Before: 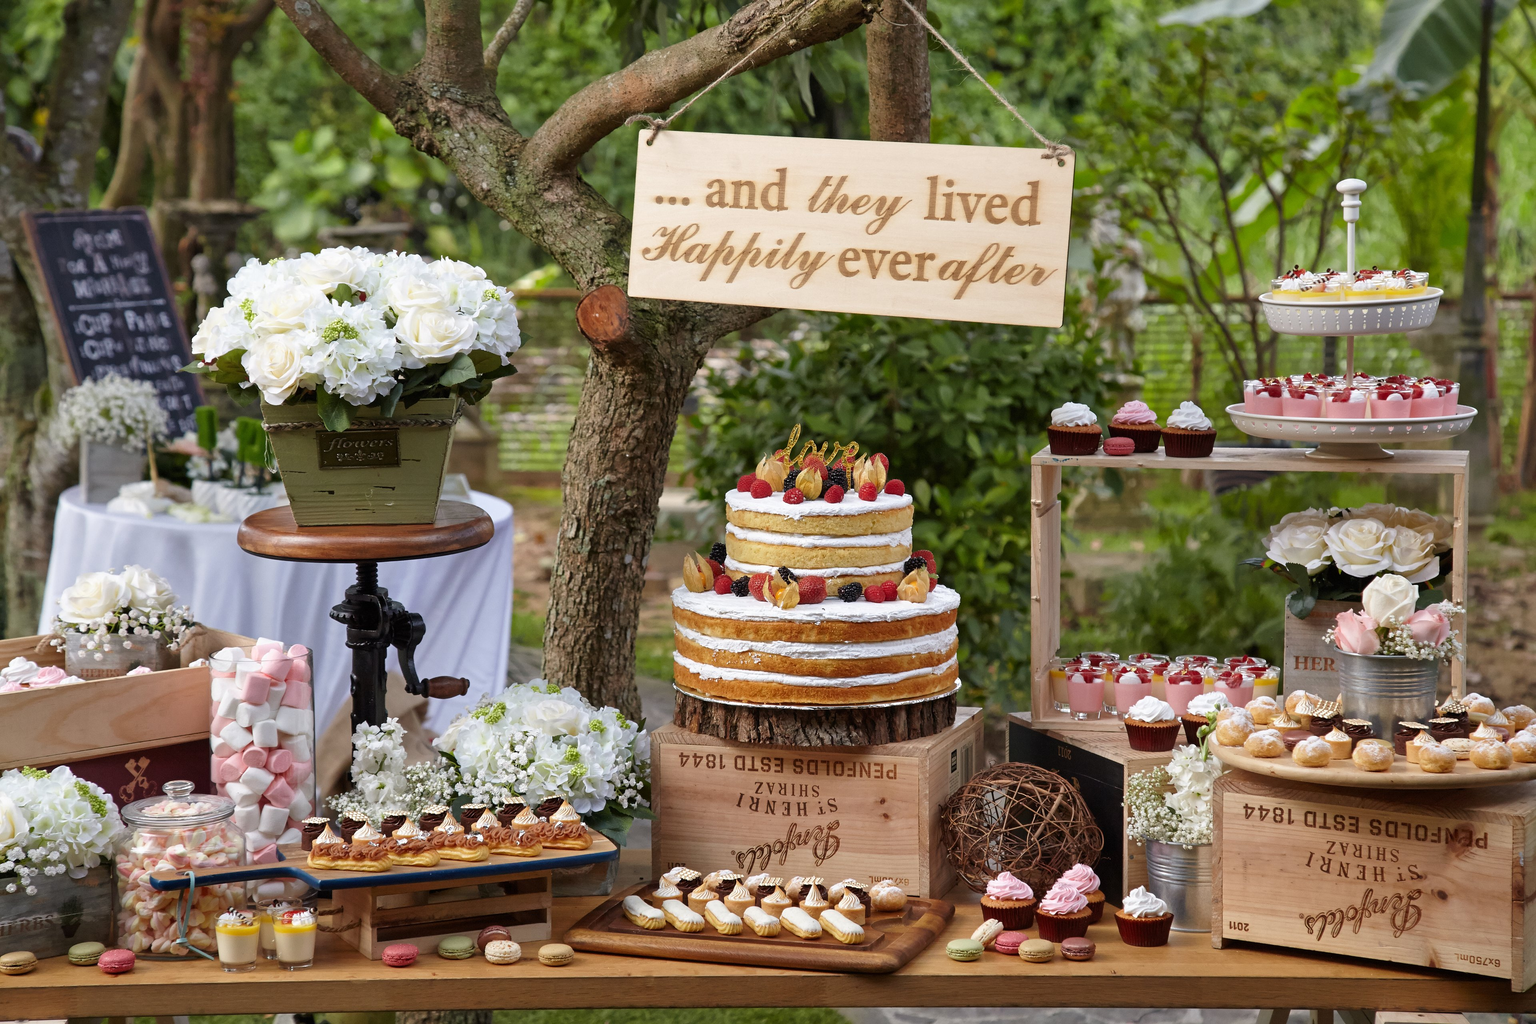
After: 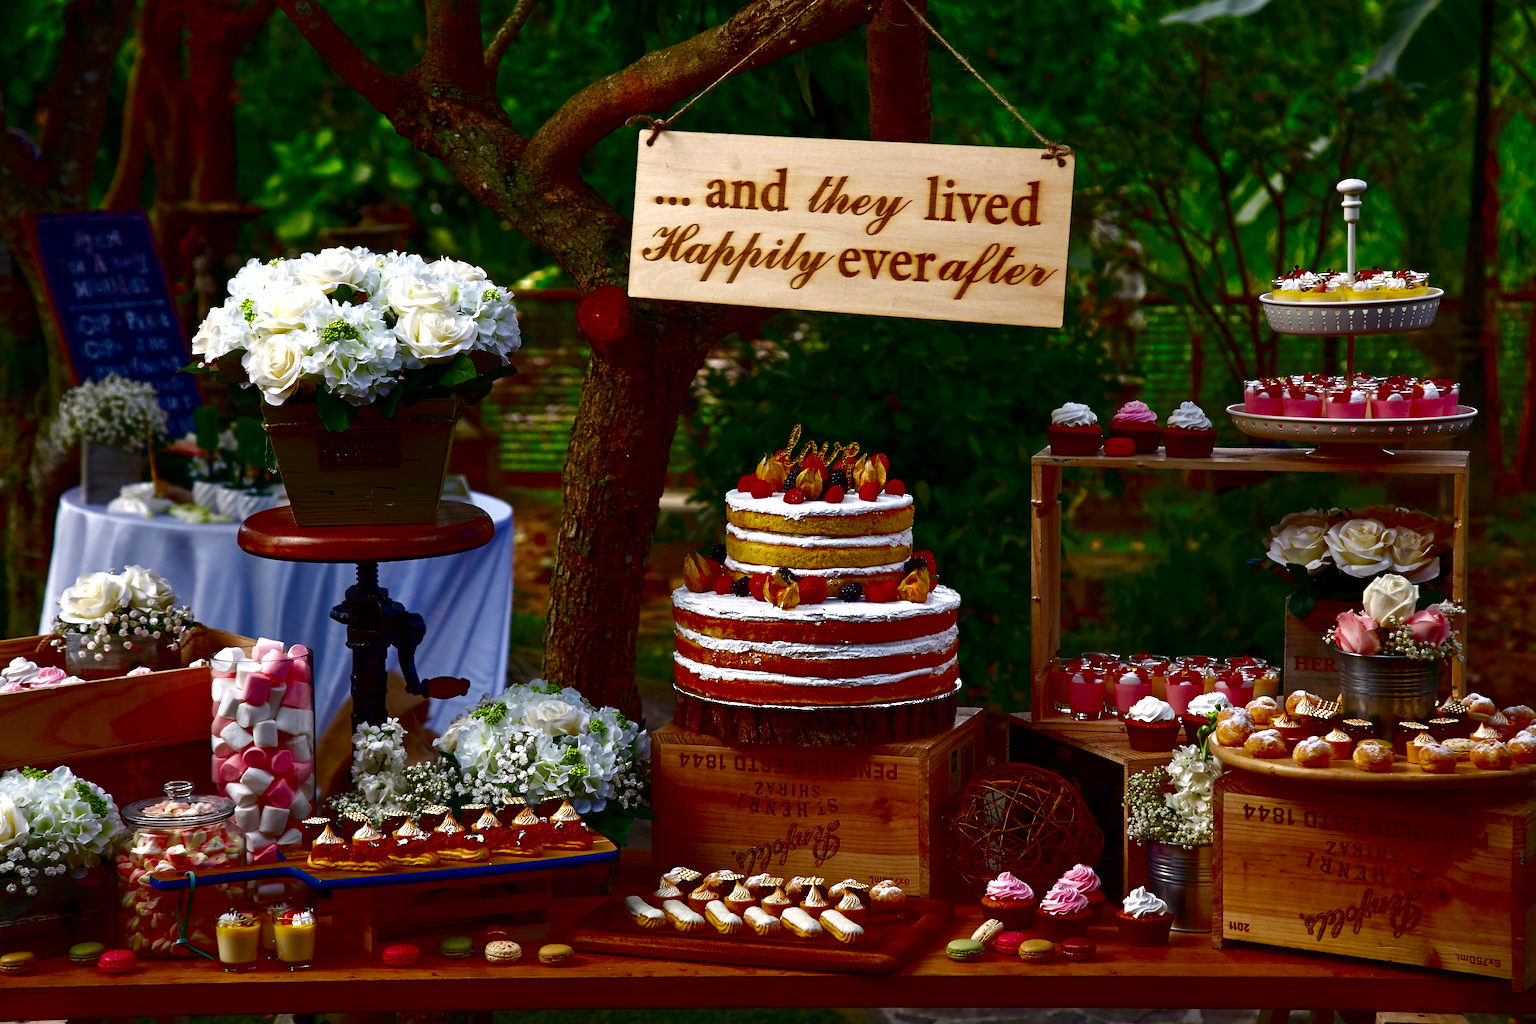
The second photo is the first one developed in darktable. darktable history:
contrast brightness saturation: brightness -1, saturation 1
color balance rgb: linear chroma grading › shadows 32%, linear chroma grading › global chroma -2%, linear chroma grading › mid-tones 4%, perceptual saturation grading › global saturation -2%, perceptual saturation grading › highlights -8%, perceptual saturation grading › mid-tones 8%, perceptual saturation grading › shadows 4%, perceptual brilliance grading › highlights 8%, perceptual brilliance grading › mid-tones 4%, perceptual brilliance grading › shadows 2%, global vibrance 16%, saturation formula JzAzBz (2021)
